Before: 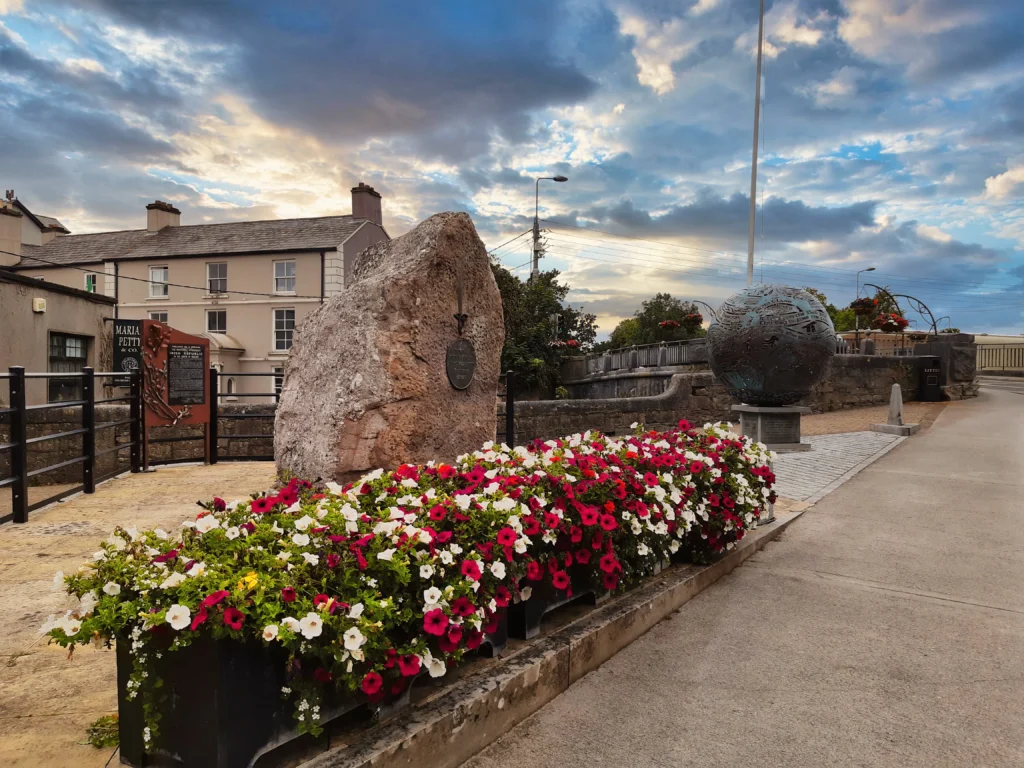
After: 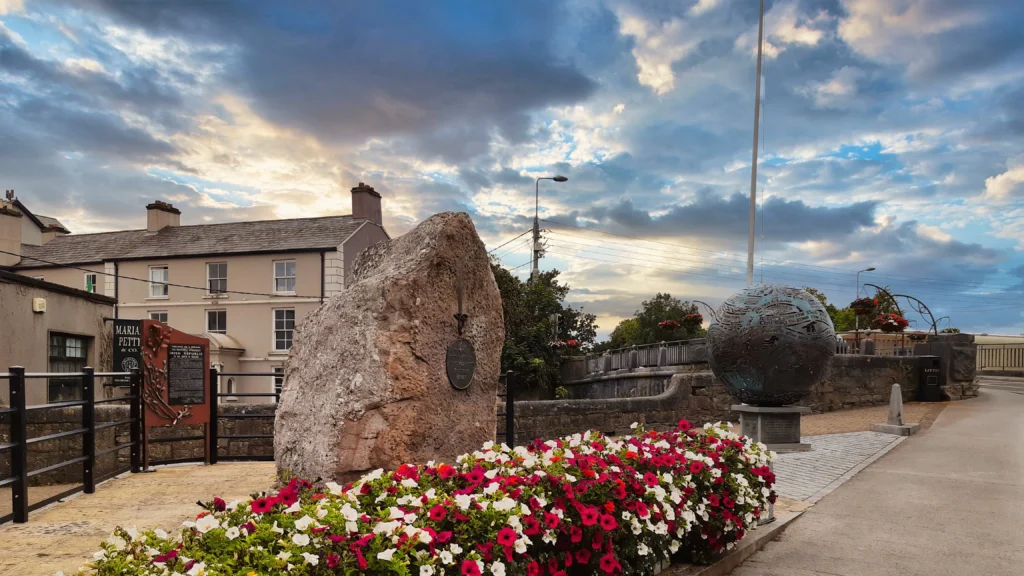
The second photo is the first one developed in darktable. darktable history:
exposure: compensate exposure bias true, compensate highlight preservation false
crop: bottom 24.991%
